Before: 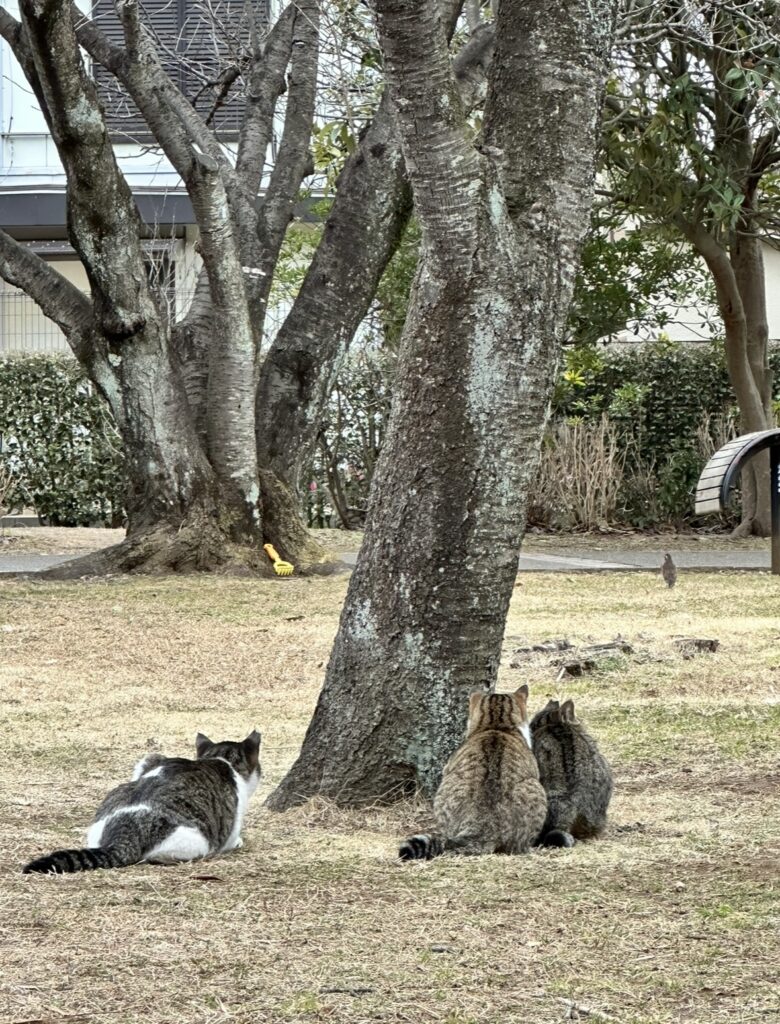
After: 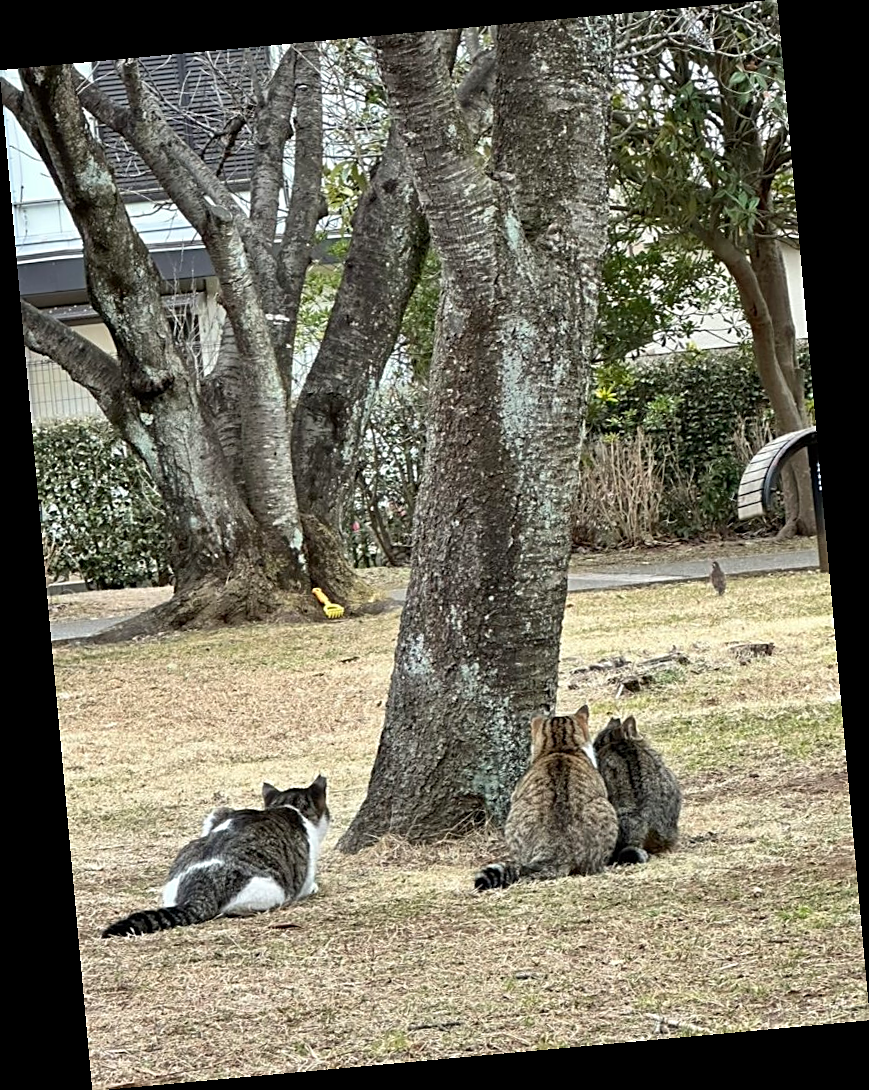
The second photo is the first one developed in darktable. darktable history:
sharpen: on, module defaults
rotate and perspective: rotation -5.2°, automatic cropping off
